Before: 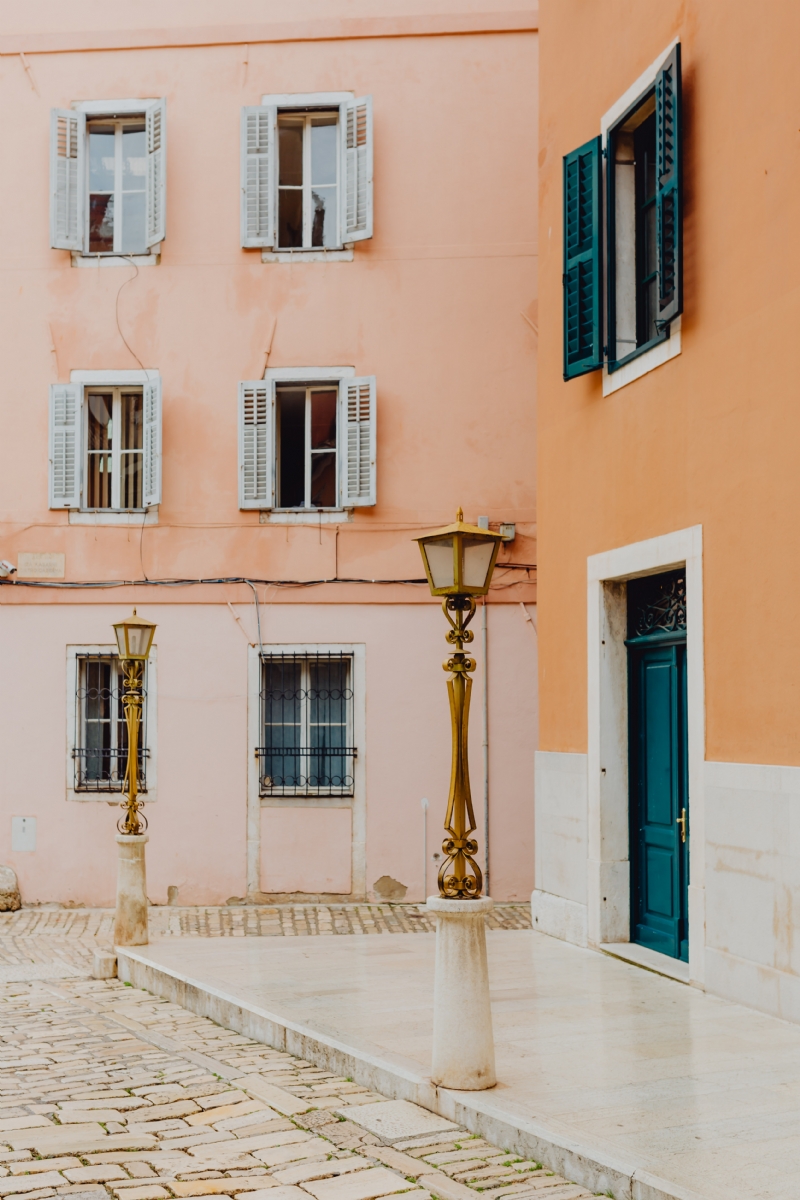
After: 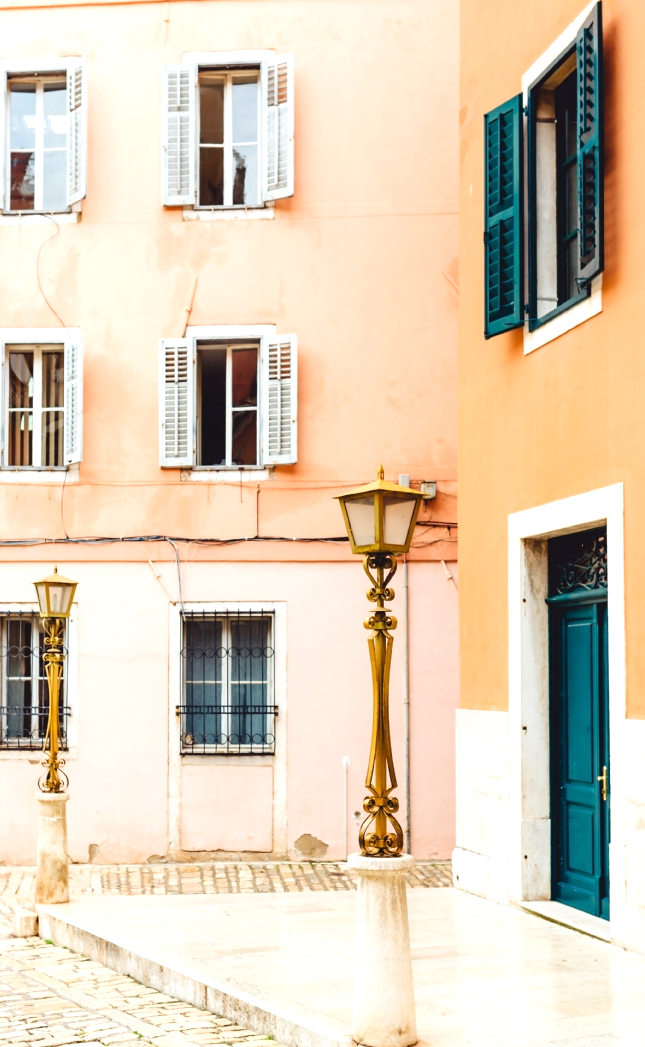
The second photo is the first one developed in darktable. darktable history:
crop: left 9.986%, top 3.517%, right 9.311%, bottom 9.231%
exposure: exposure 1 EV, compensate highlight preservation false
